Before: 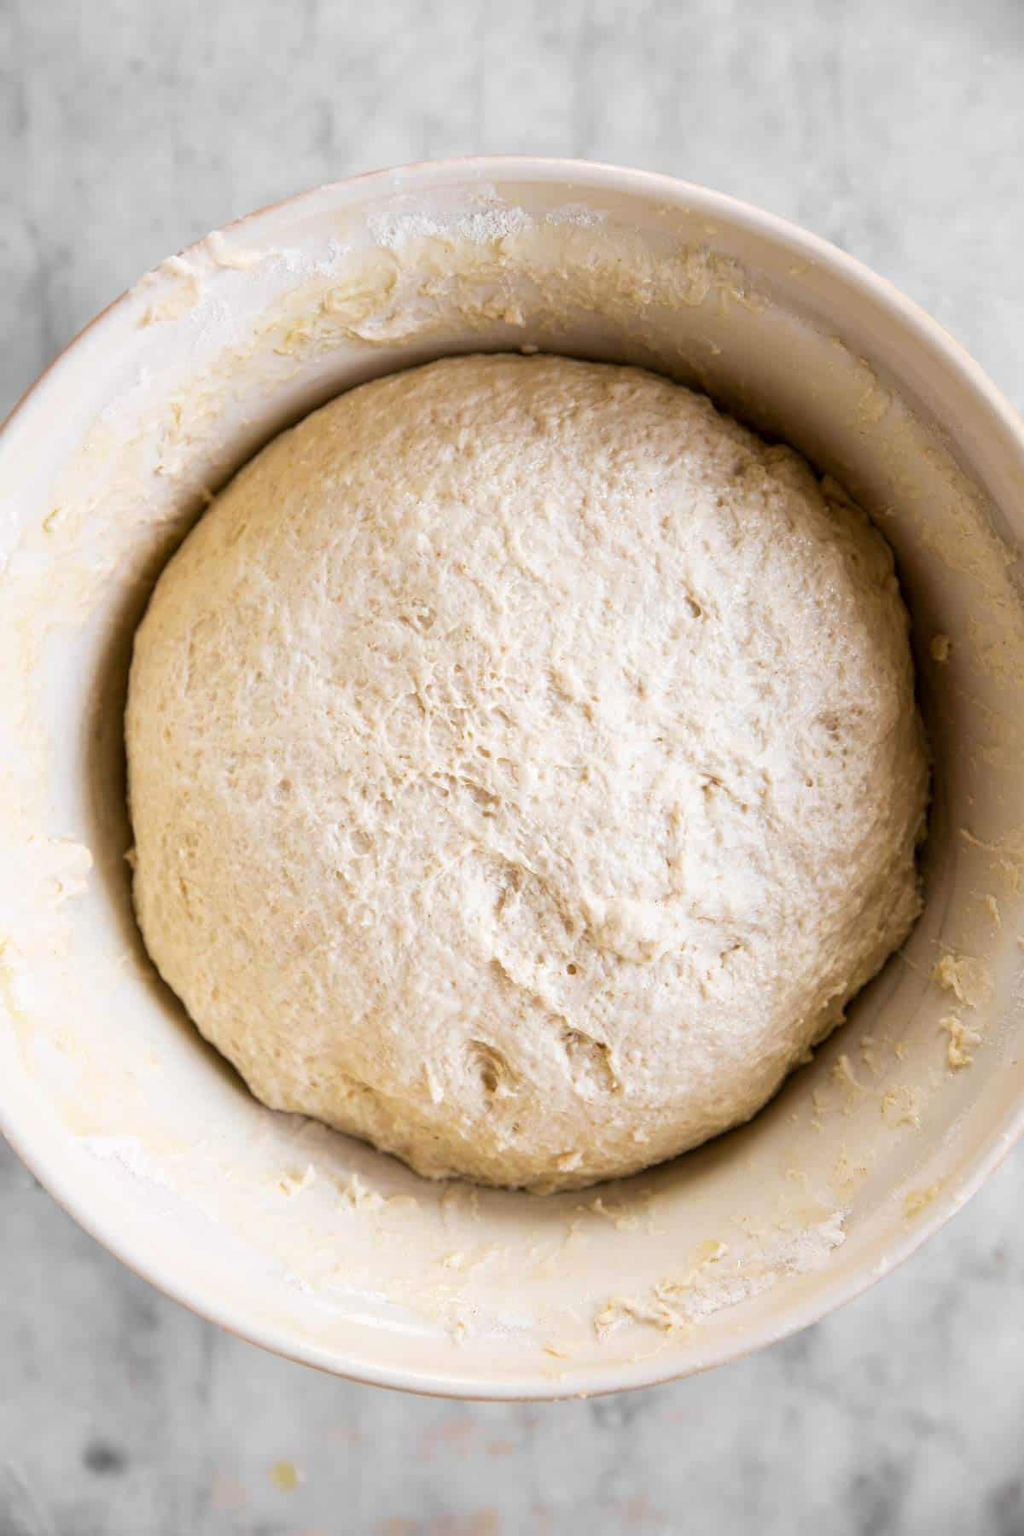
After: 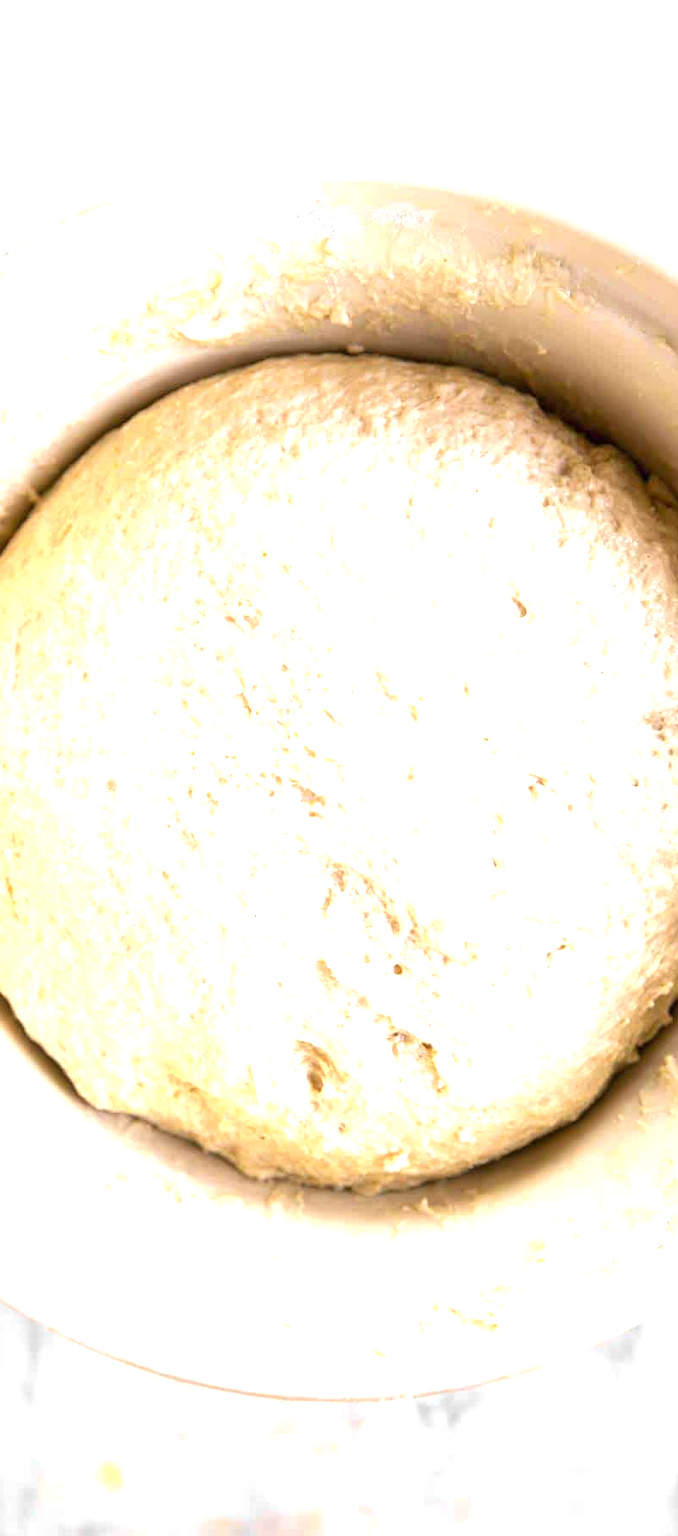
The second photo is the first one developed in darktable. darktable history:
crop: left 17.011%, right 16.719%
exposure: black level correction 0, exposure 1.2 EV, compensate exposure bias true, compensate highlight preservation false
